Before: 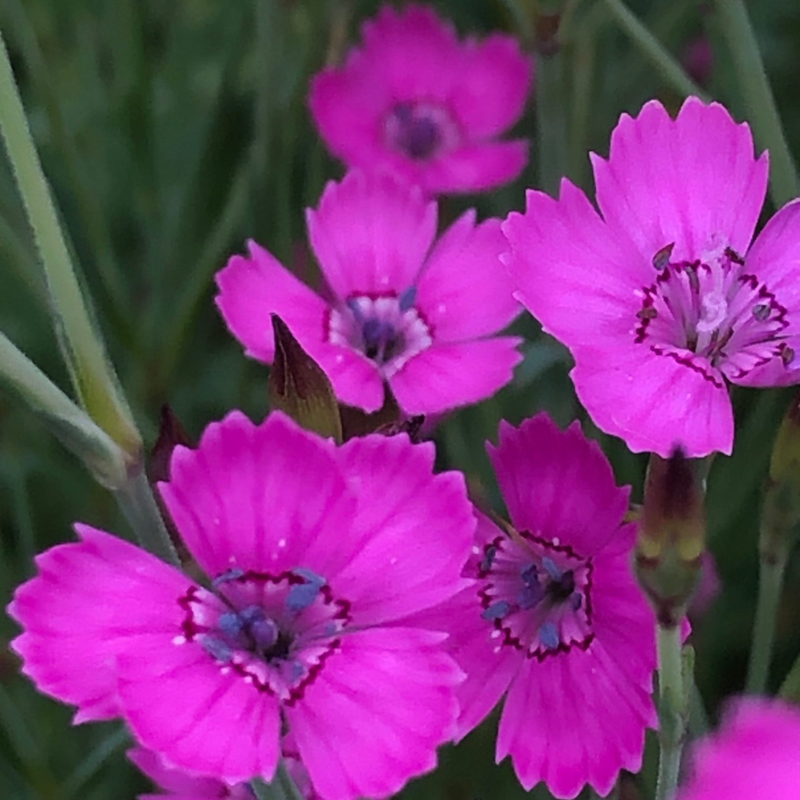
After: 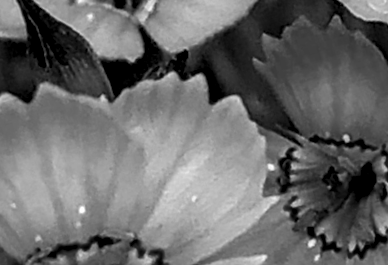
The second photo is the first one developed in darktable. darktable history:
rotate and perspective: rotation -14.8°, crop left 0.1, crop right 0.903, crop top 0.25, crop bottom 0.748
local contrast: highlights 20%, detail 197%
crop: left 29.672%, top 41.786%, right 20.851%, bottom 3.487%
contrast brightness saturation: contrast 0.1, saturation -0.36
exposure: exposure 0.515 EV, compensate highlight preservation false
monochrome: a 32, b 64, size 2.3
